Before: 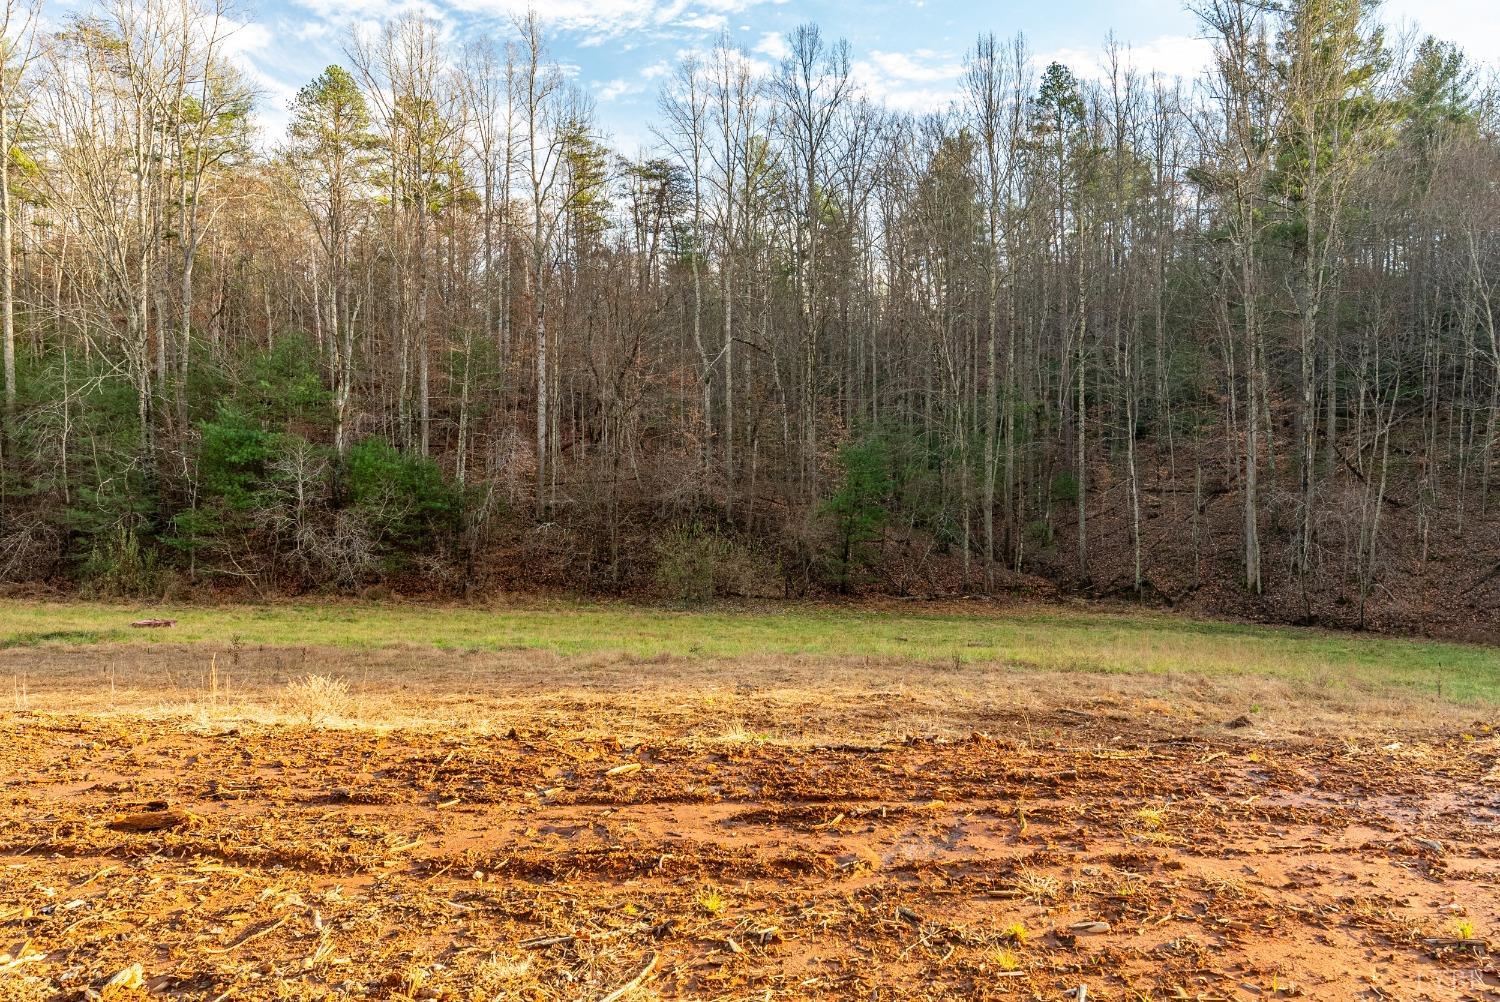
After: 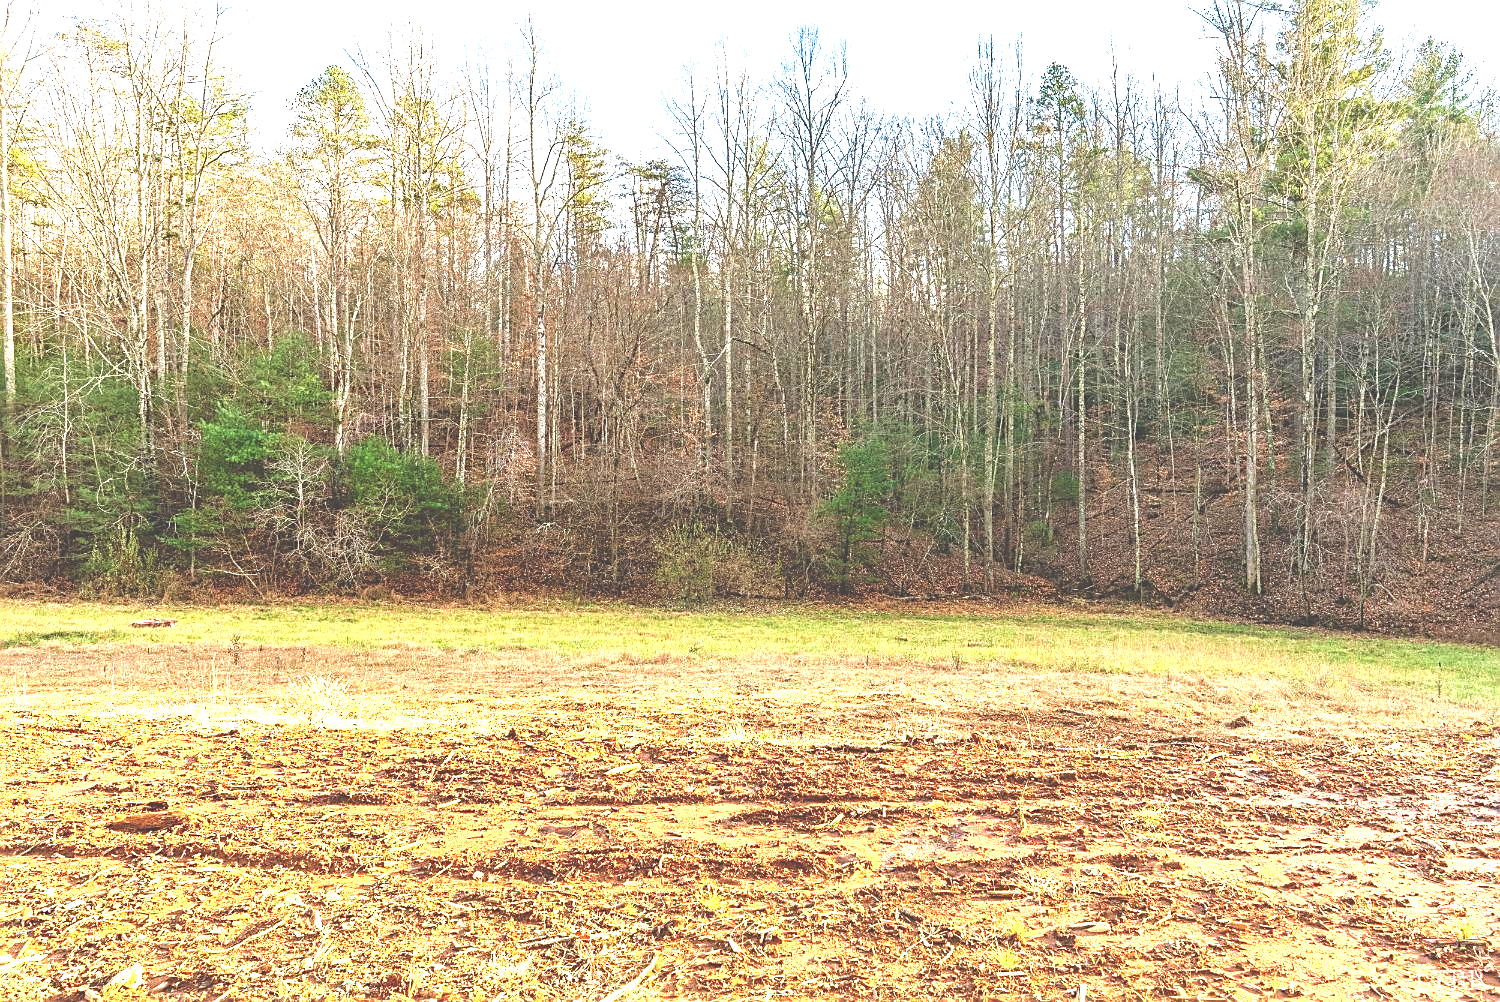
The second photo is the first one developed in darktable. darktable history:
sharpen: on, module defaults
exposure: black level correction -0.023, exposure 1.396 EV, compensate highlight preservation false
velvia: on, module defaults
